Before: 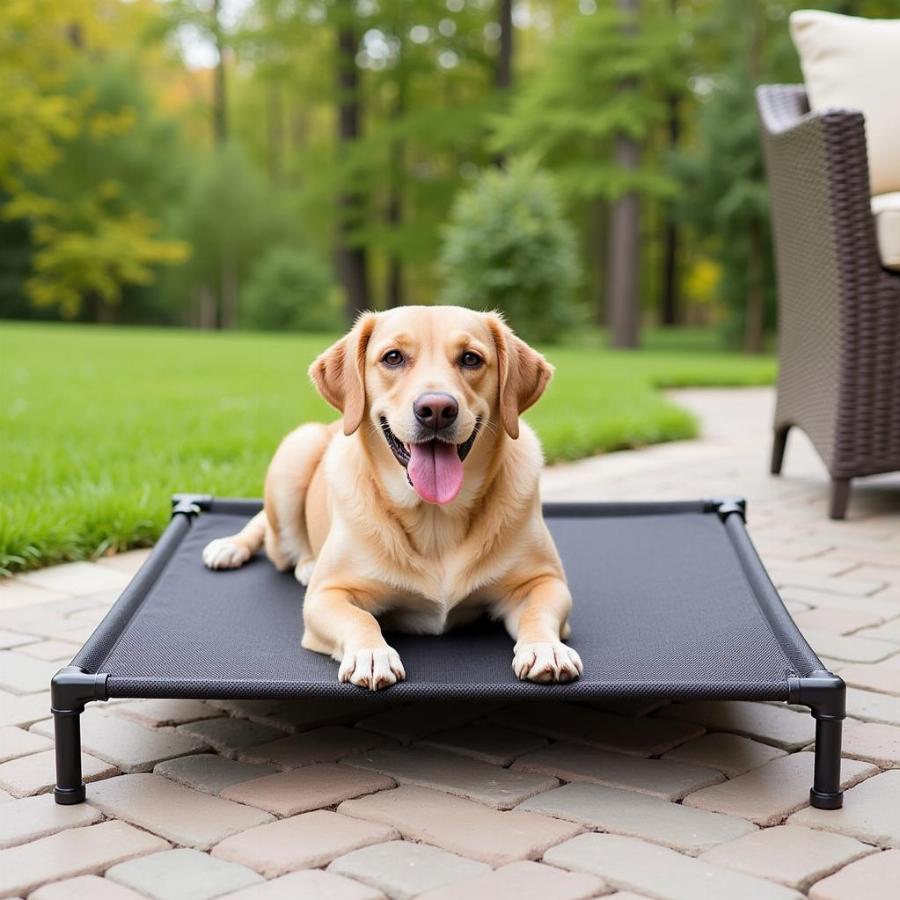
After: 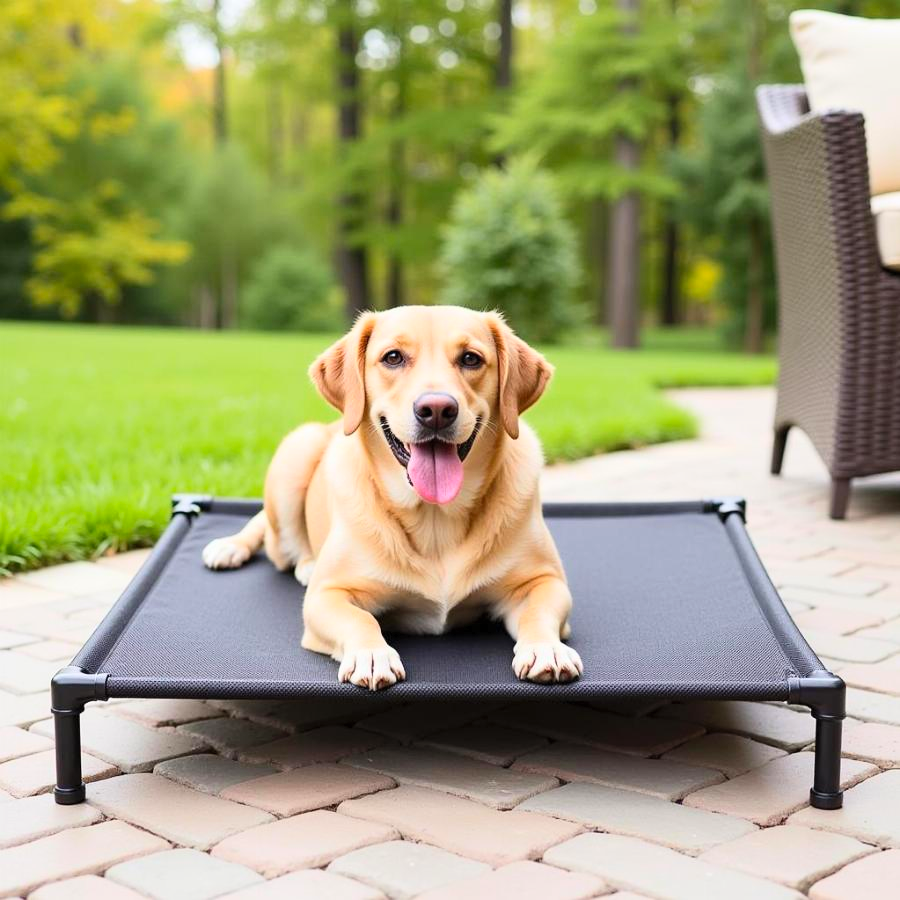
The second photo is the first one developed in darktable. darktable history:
contrast brightness saturation: contrast 0.201, brightness 0.161, saturation 0.218
